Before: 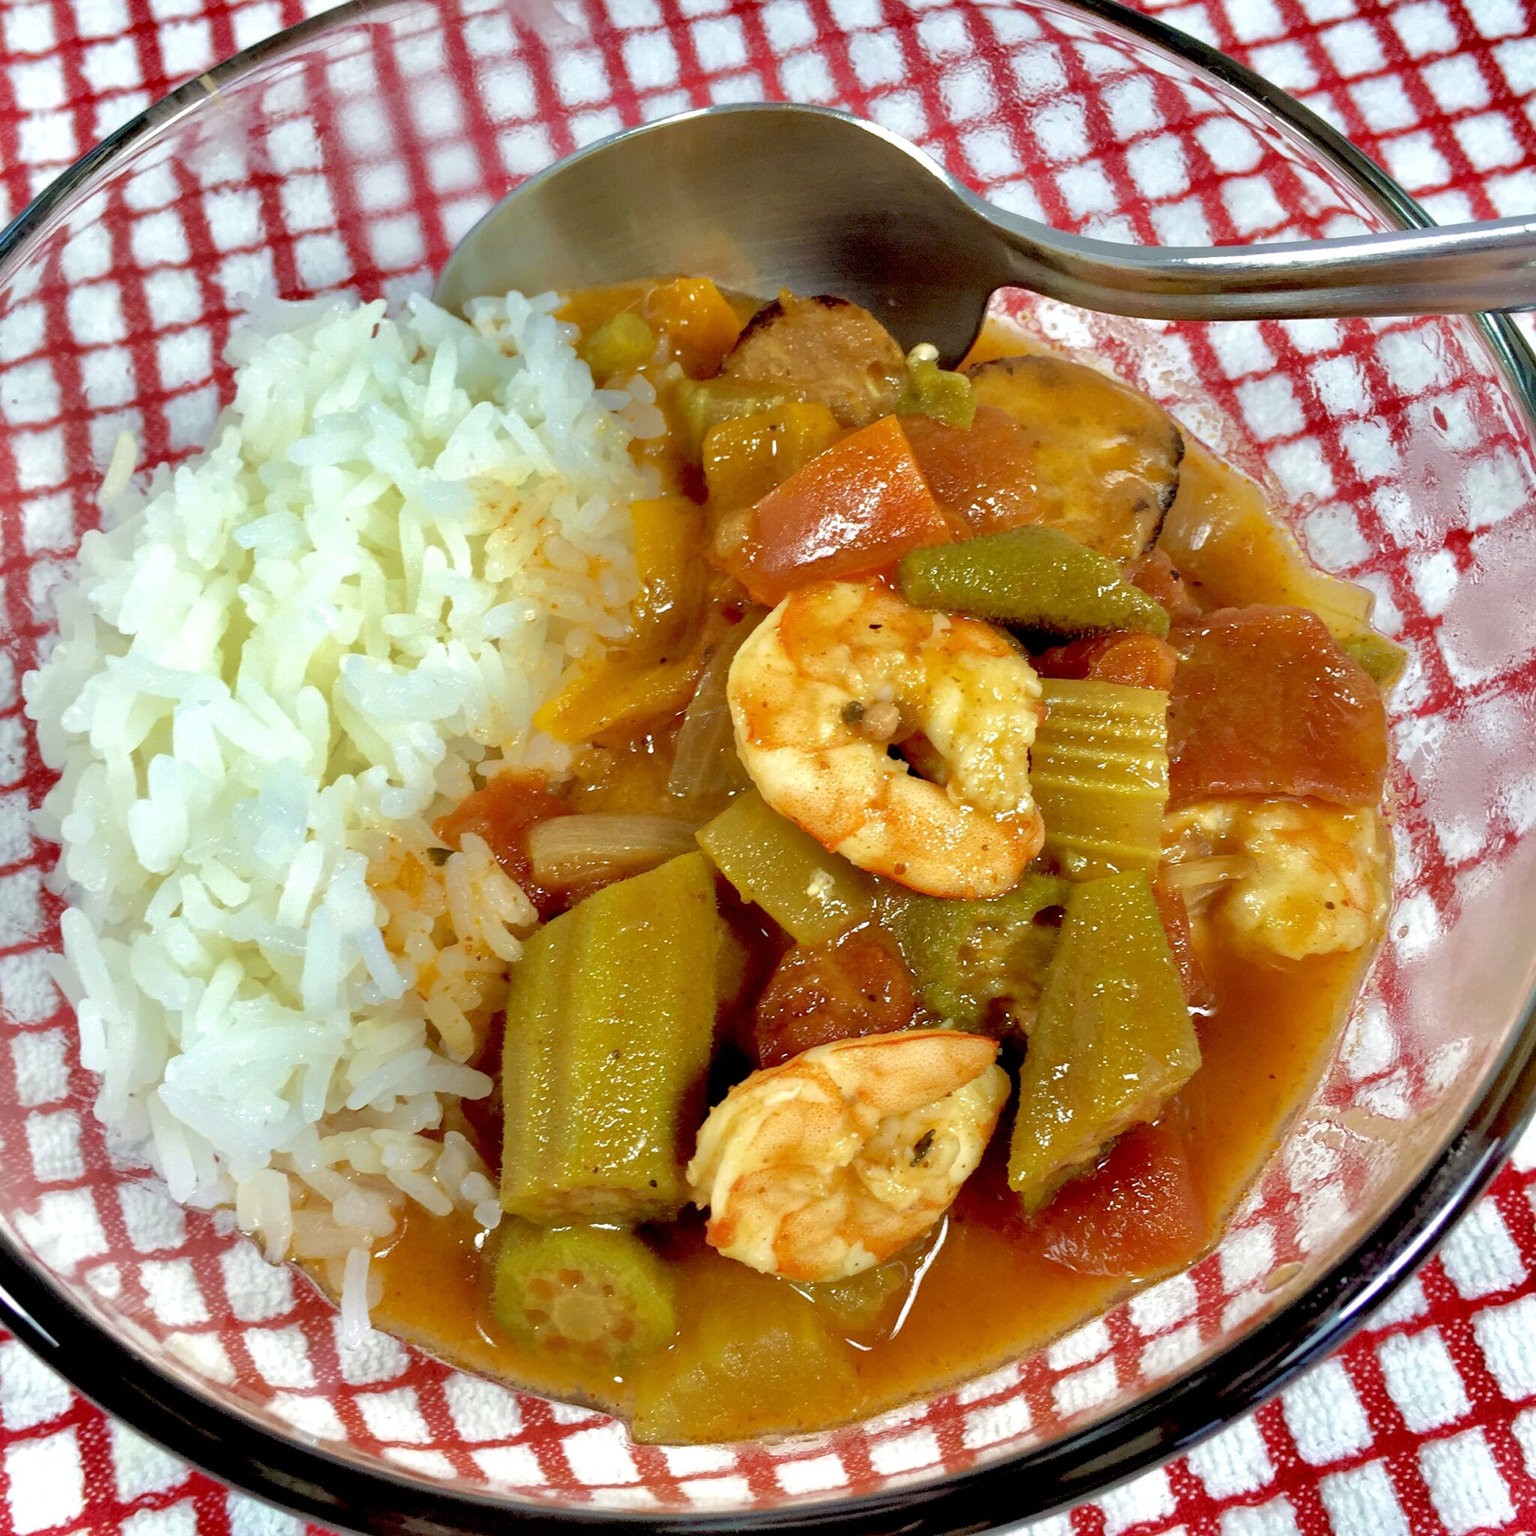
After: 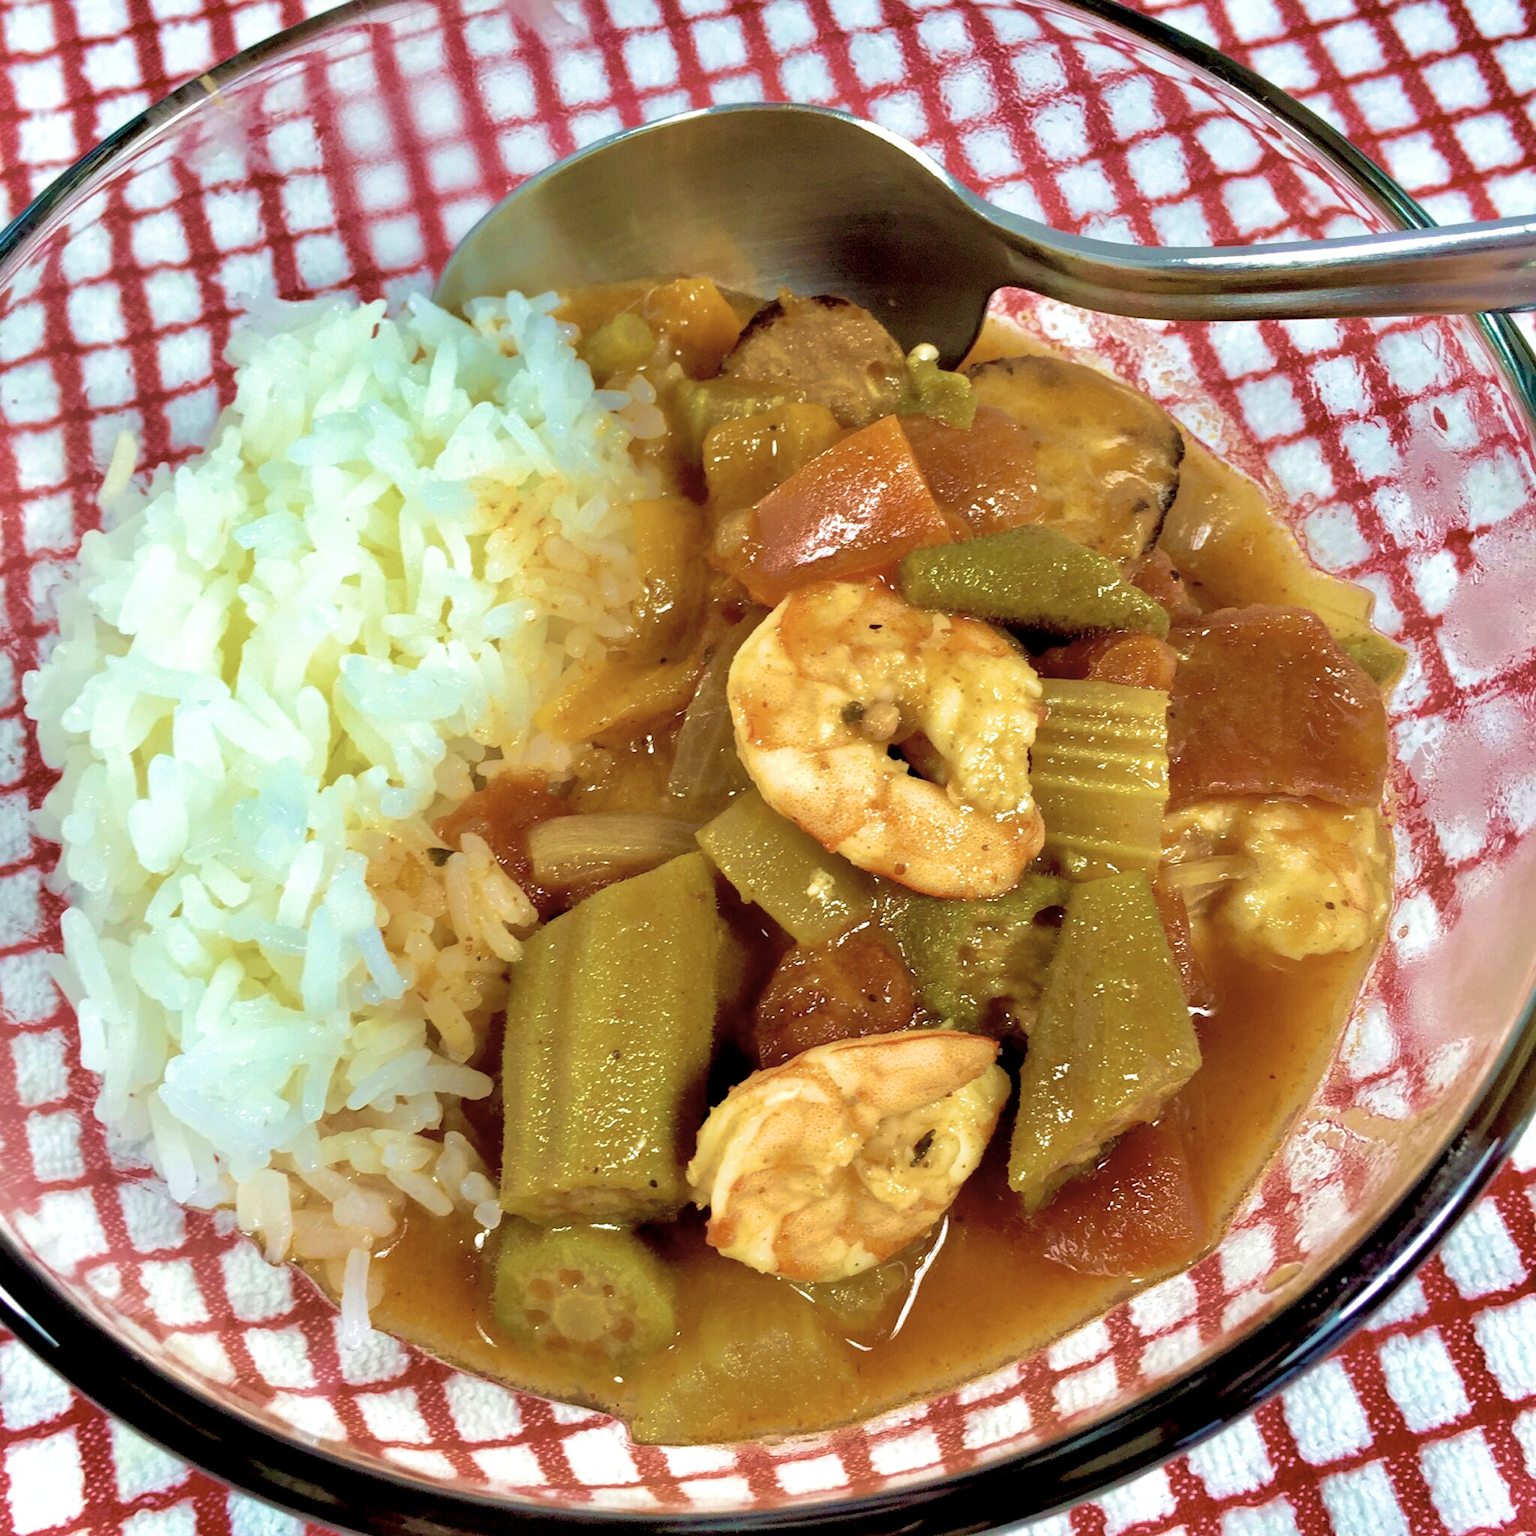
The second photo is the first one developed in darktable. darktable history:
contrast brightness saturation: contrast 0.1, saturation -0.36
velvia: strength 75%
